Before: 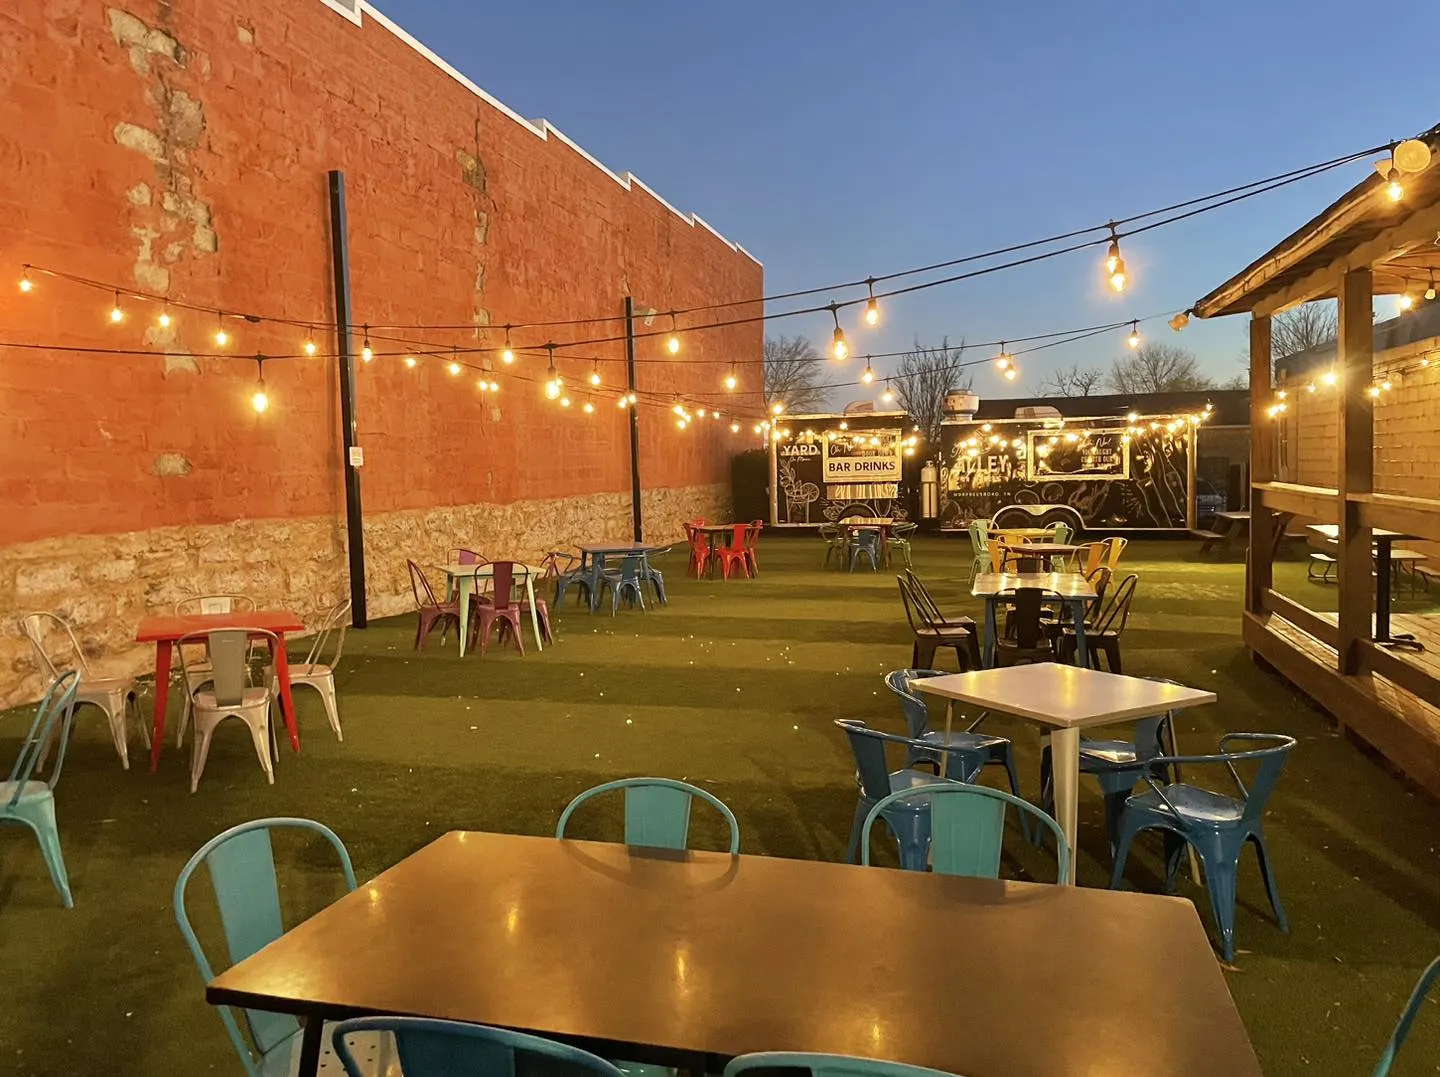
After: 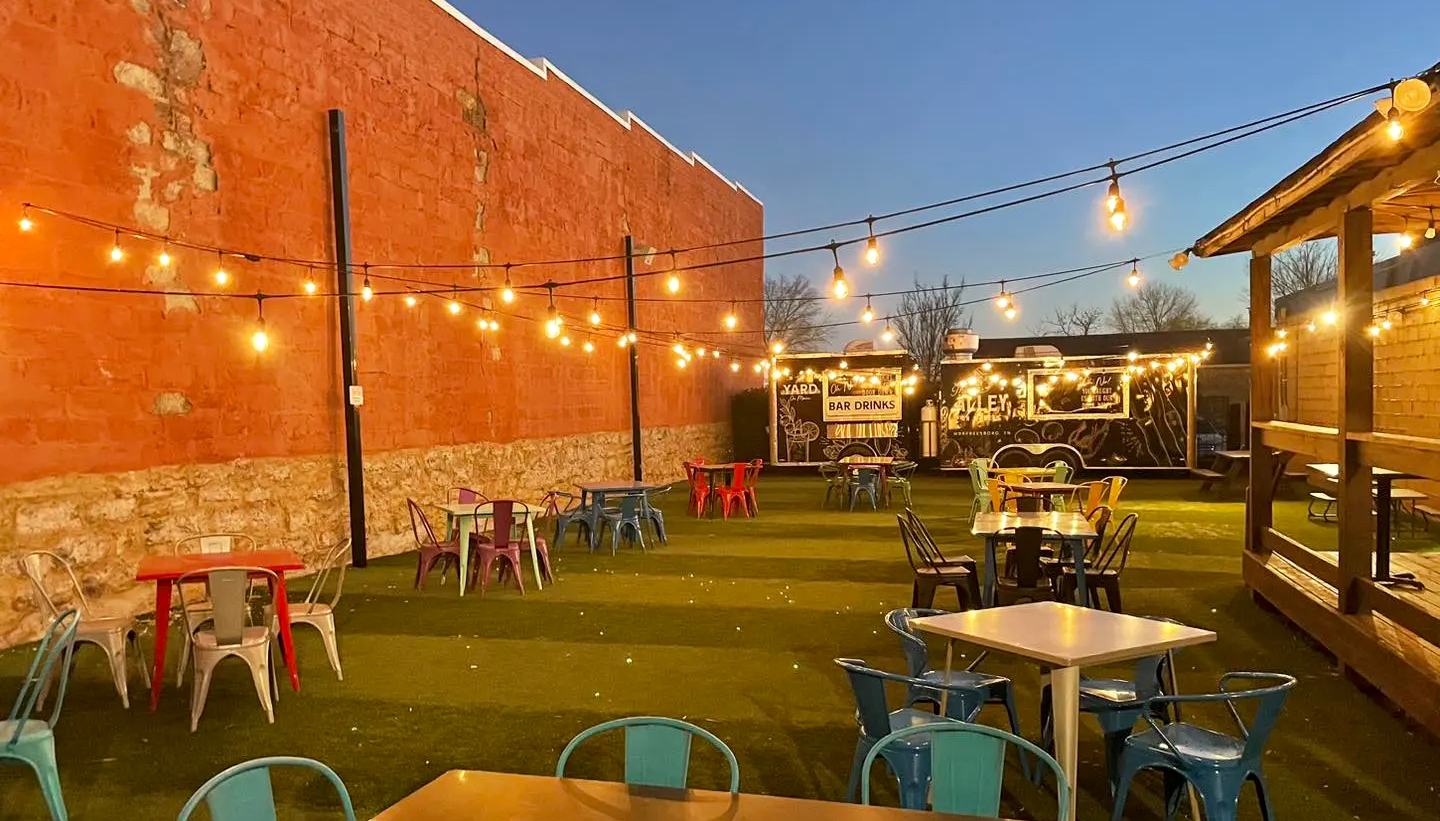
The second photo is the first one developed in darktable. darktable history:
local contrast: mode bilateral grid, contrast 29, coarseness 15, detail 115%, midtone range 0.2
crop: top 5.715%, bottom 18.007%
